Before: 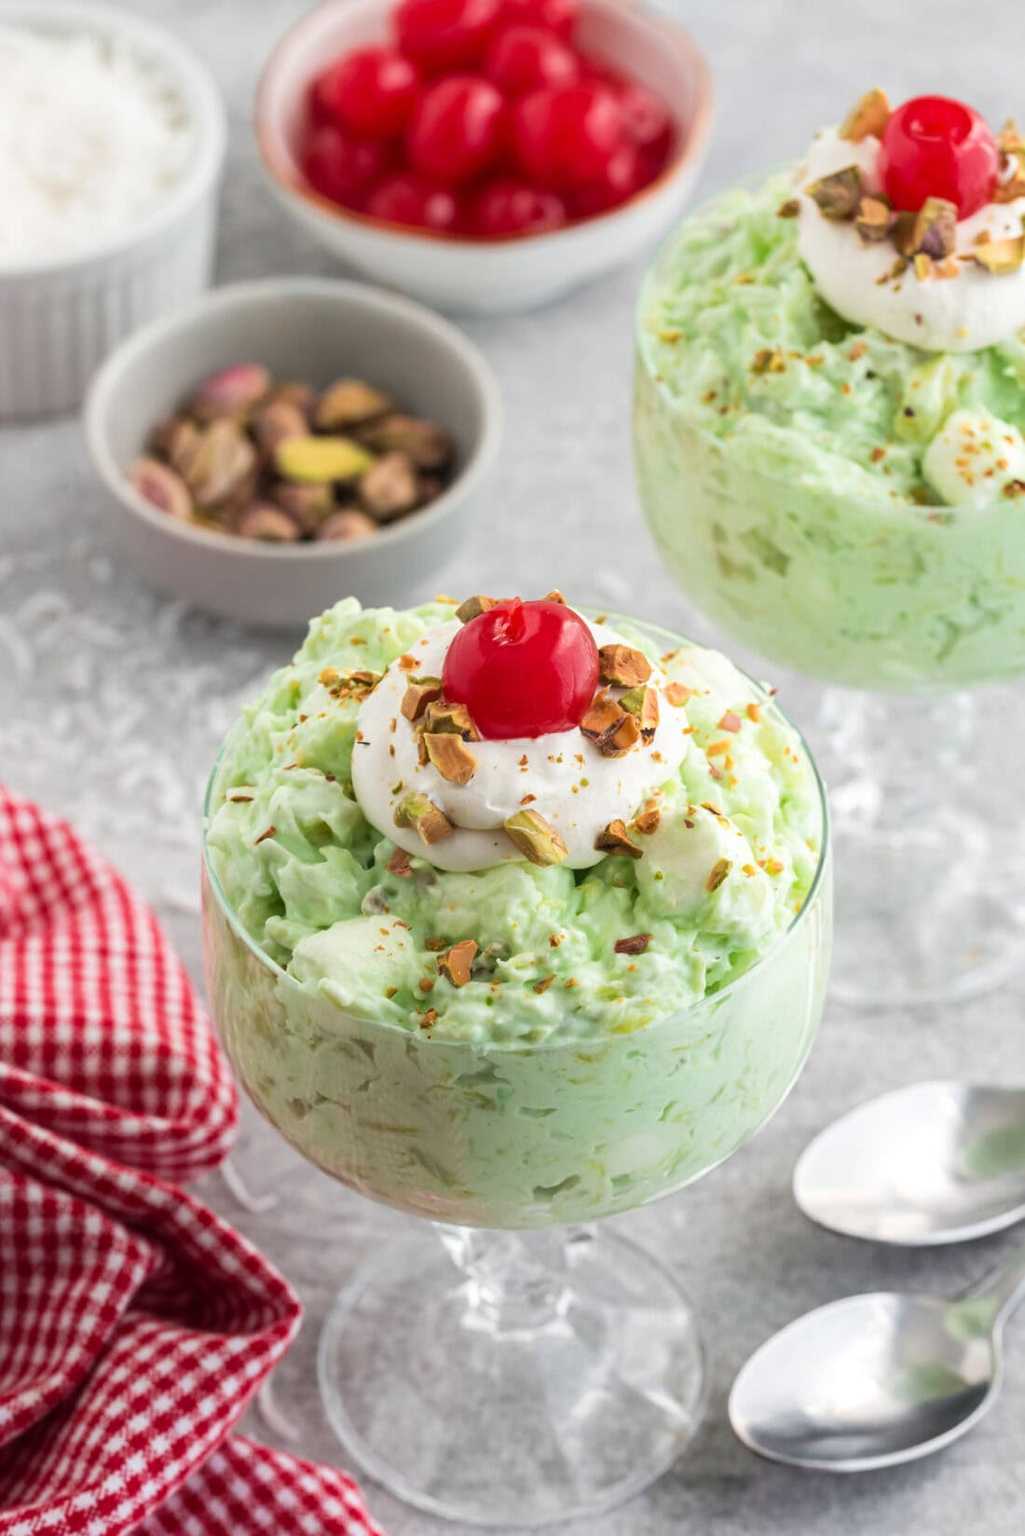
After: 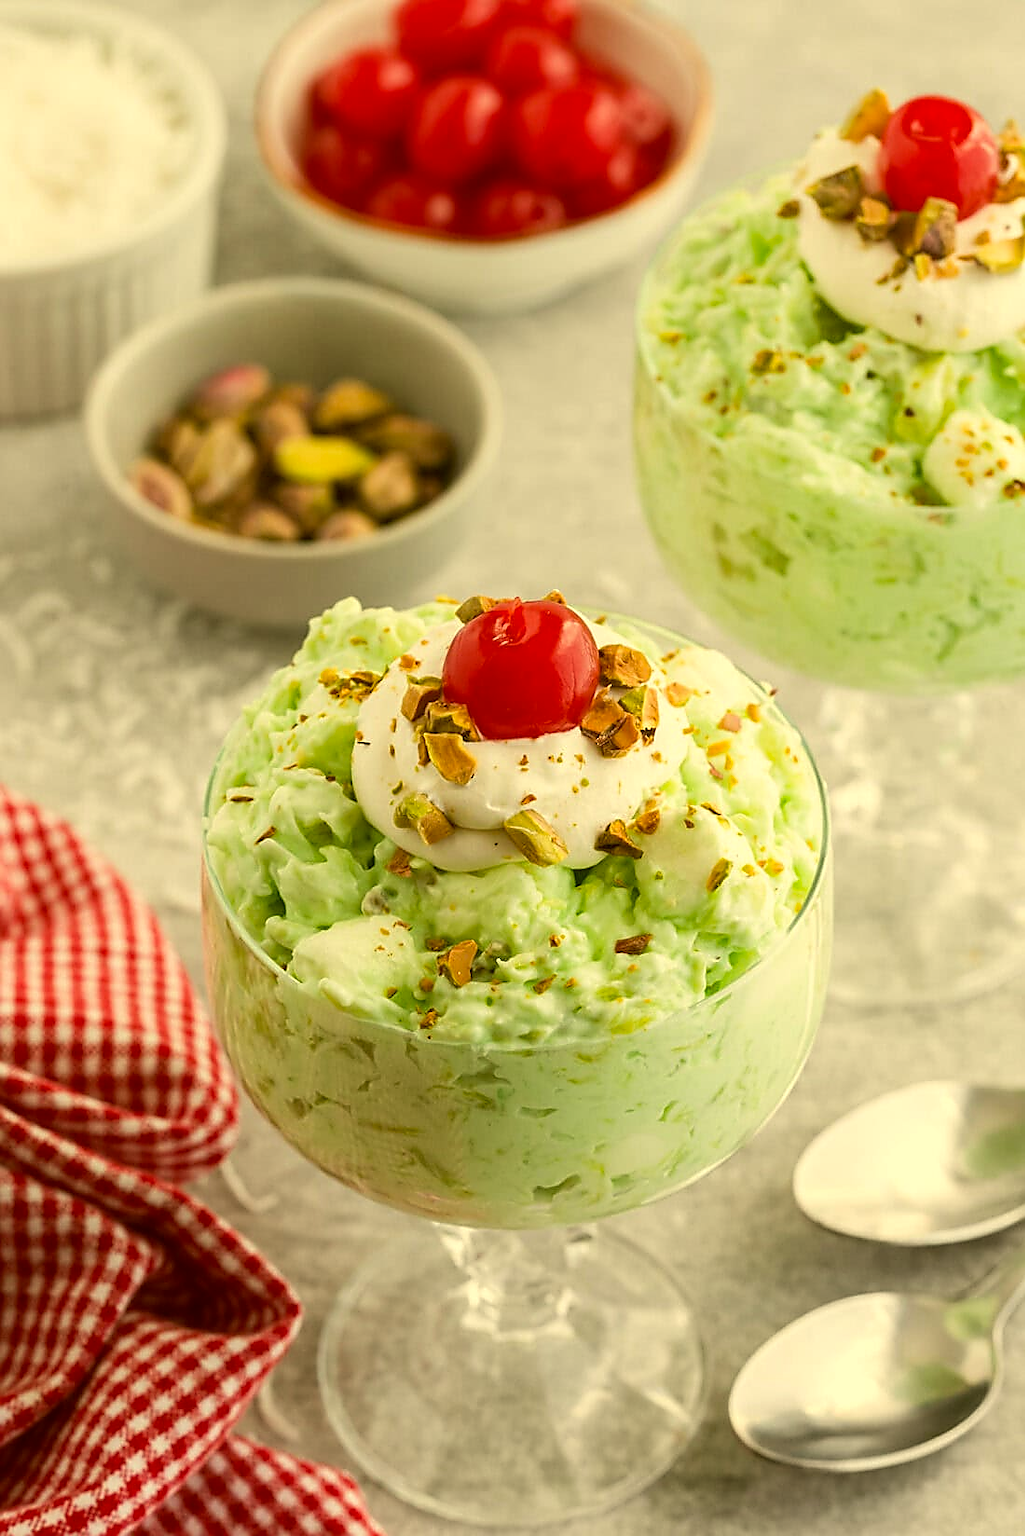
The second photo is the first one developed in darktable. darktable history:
sharpen: radius 1.417, amount 1.238, threshold 0.848
color correction: highlights a* 0.163, highlights b* 29.51, shadows a* -0.165, shadows b* 21.62
